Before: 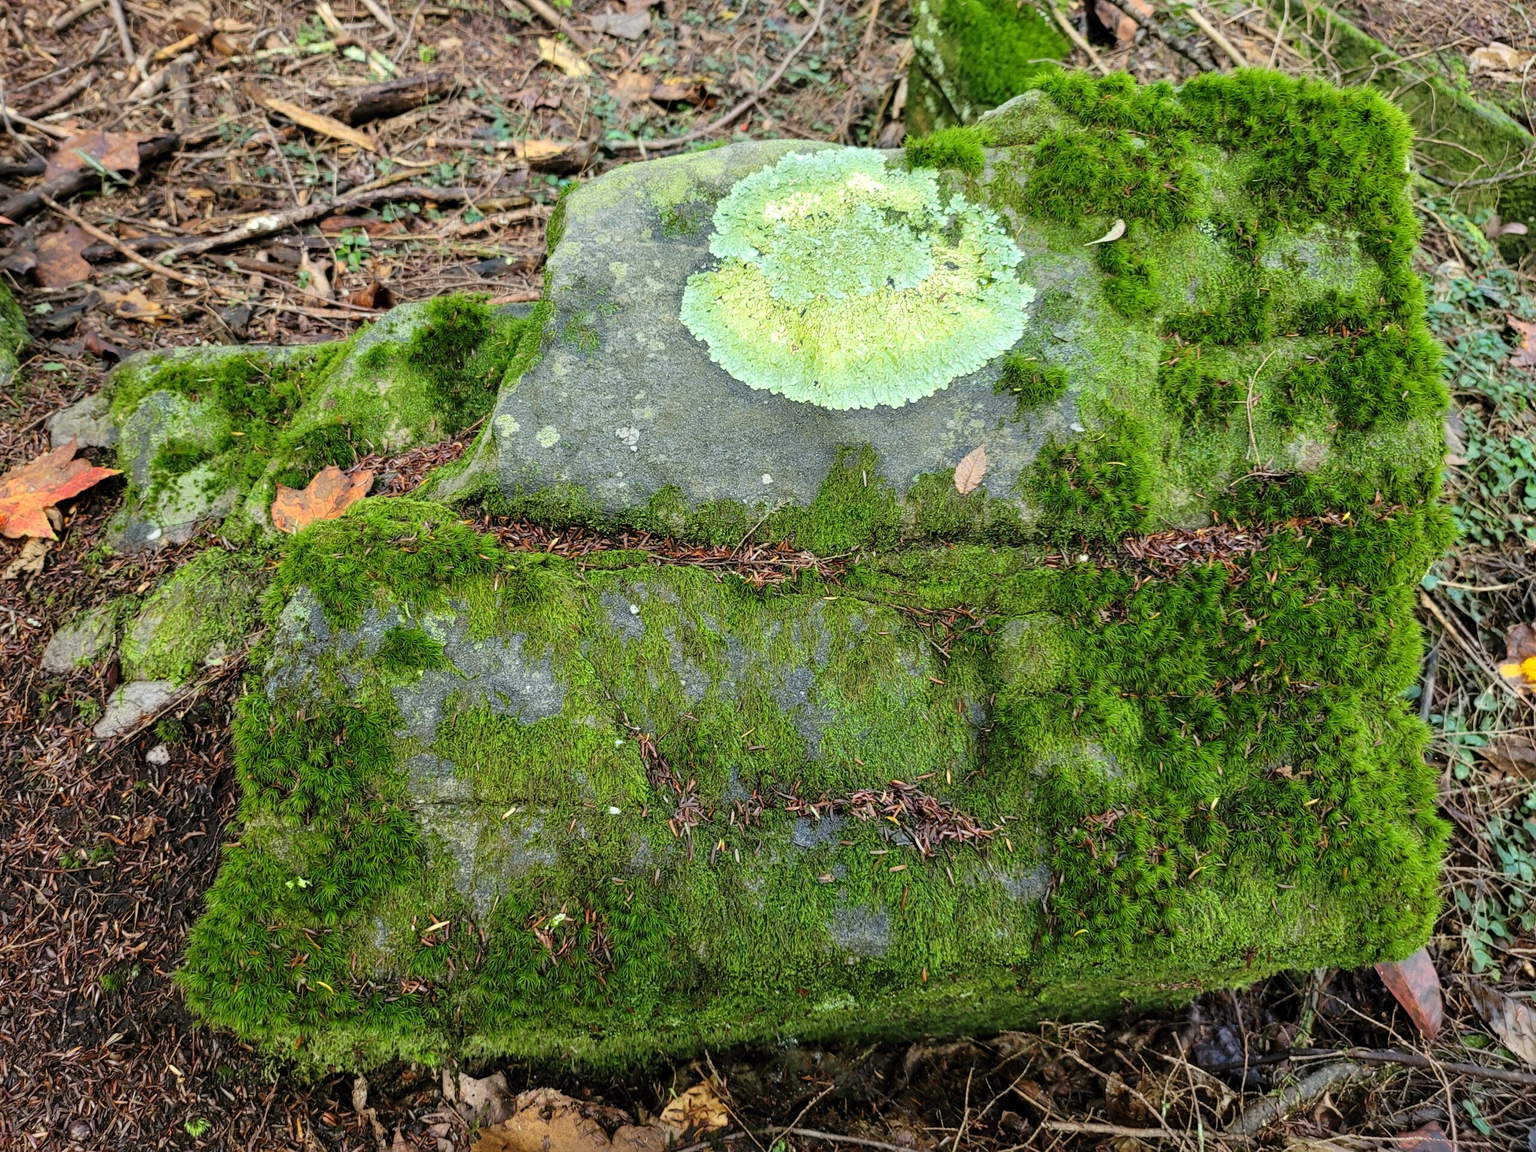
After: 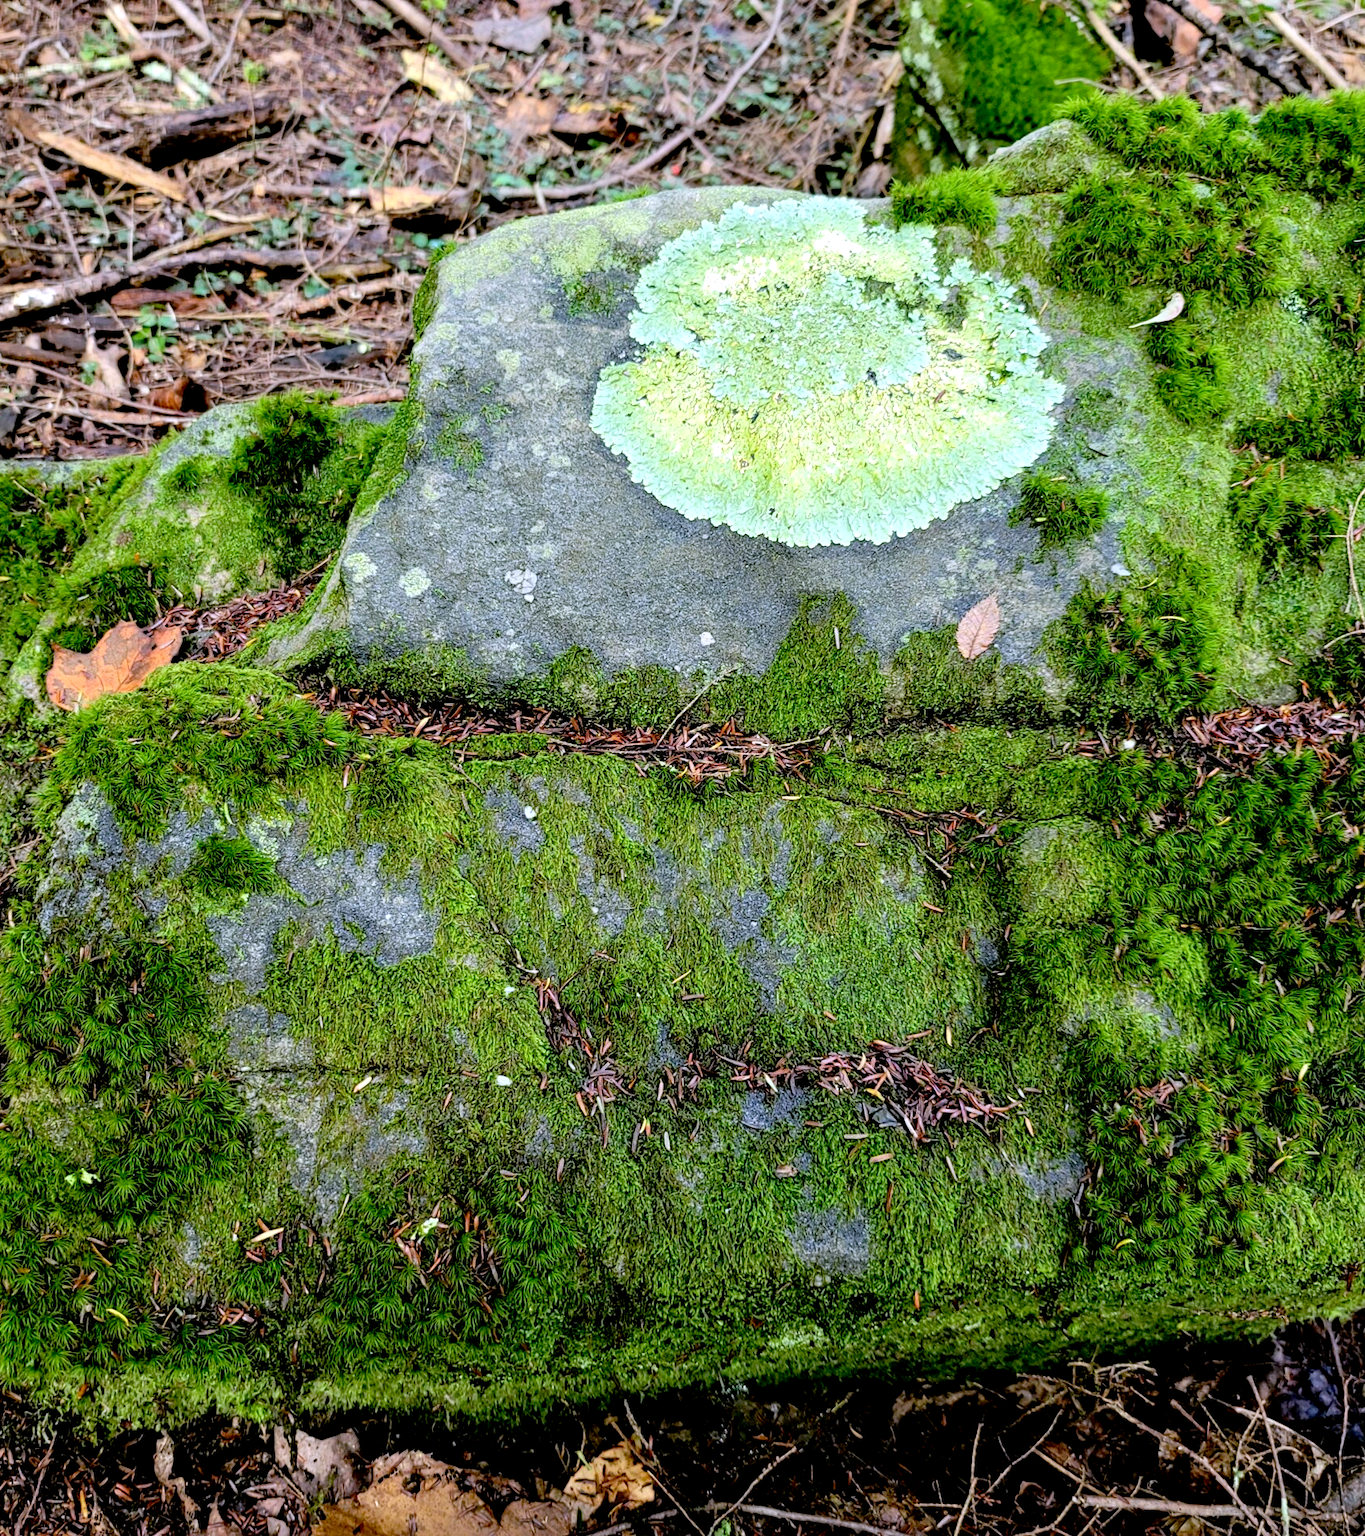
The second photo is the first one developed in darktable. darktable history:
crop and rotate: left 15.446%, right 17.836%
rgb curve: curves: ch0 [(0, 0) (0.136, 0.078) (0.262, 0.245) (0.414, 0.42) (1, 1)], compensate middle gray true, preserve colors basic power
exposure: black level correction 0.025, exposure 0.182 EV, compensate highlight preservation false
color calibration: illuminant as shot in camera, x 0.363, y 0.385, temperature 4528.04 K
